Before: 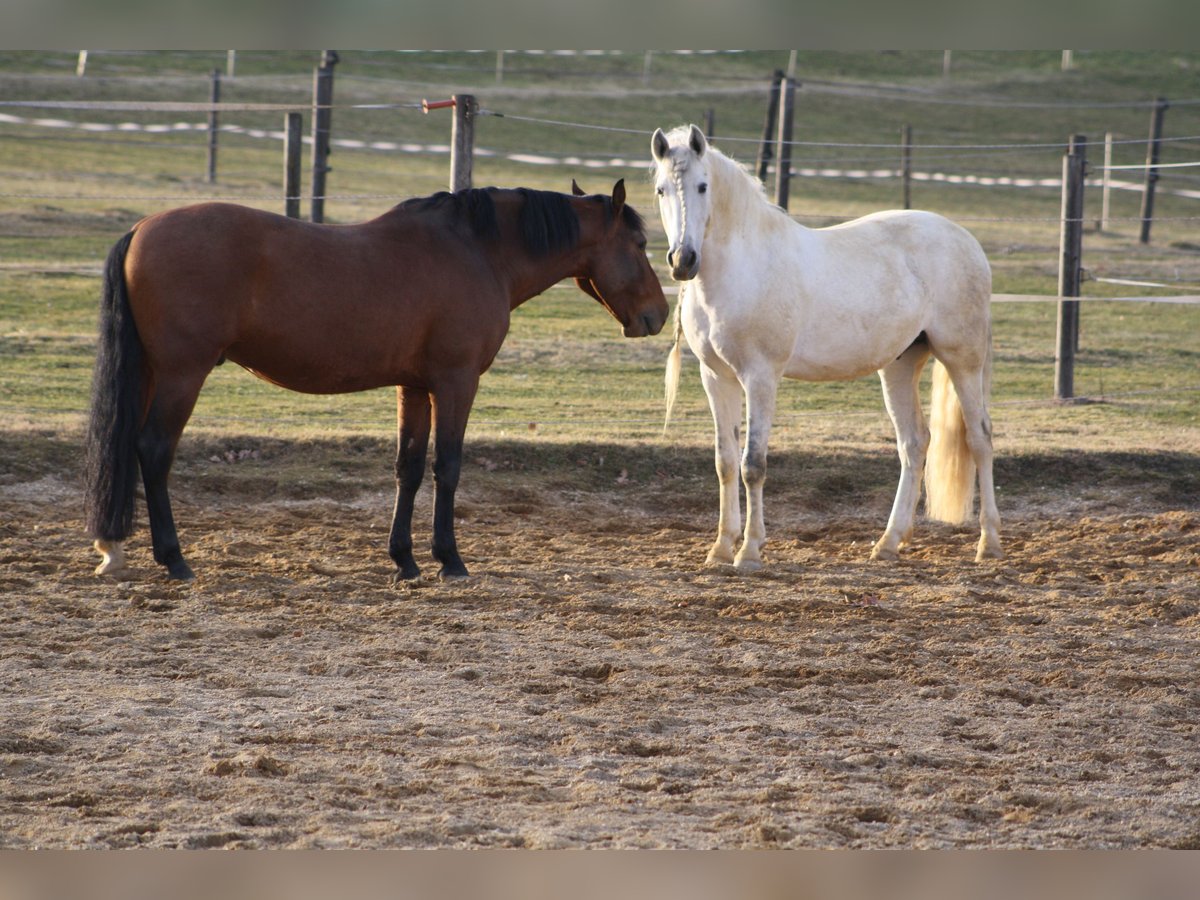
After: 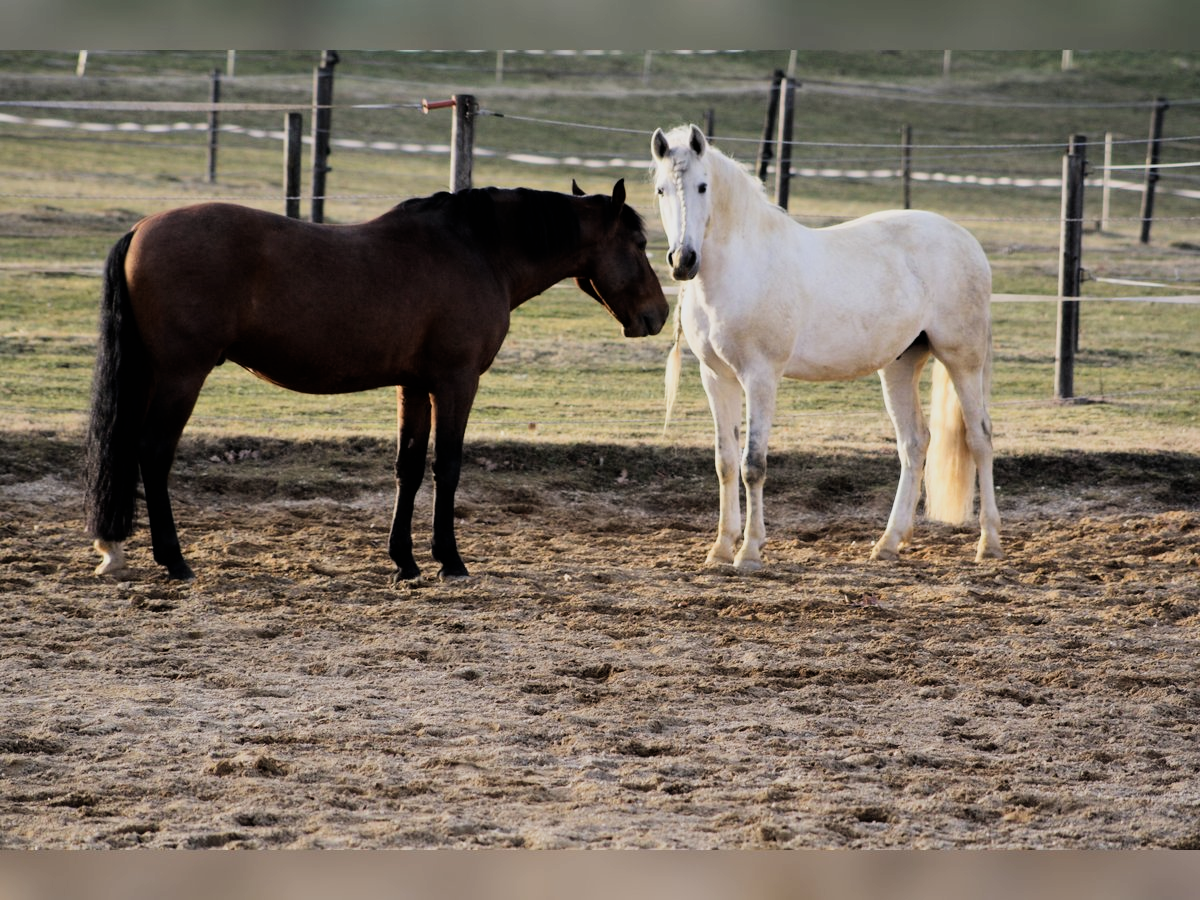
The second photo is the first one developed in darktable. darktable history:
filmic rgb: black relative exposure -5.15 EV, white relative exposure 4 EV, hardness 2.91, contrast 1.387, highlights saturation mix -31.02%
